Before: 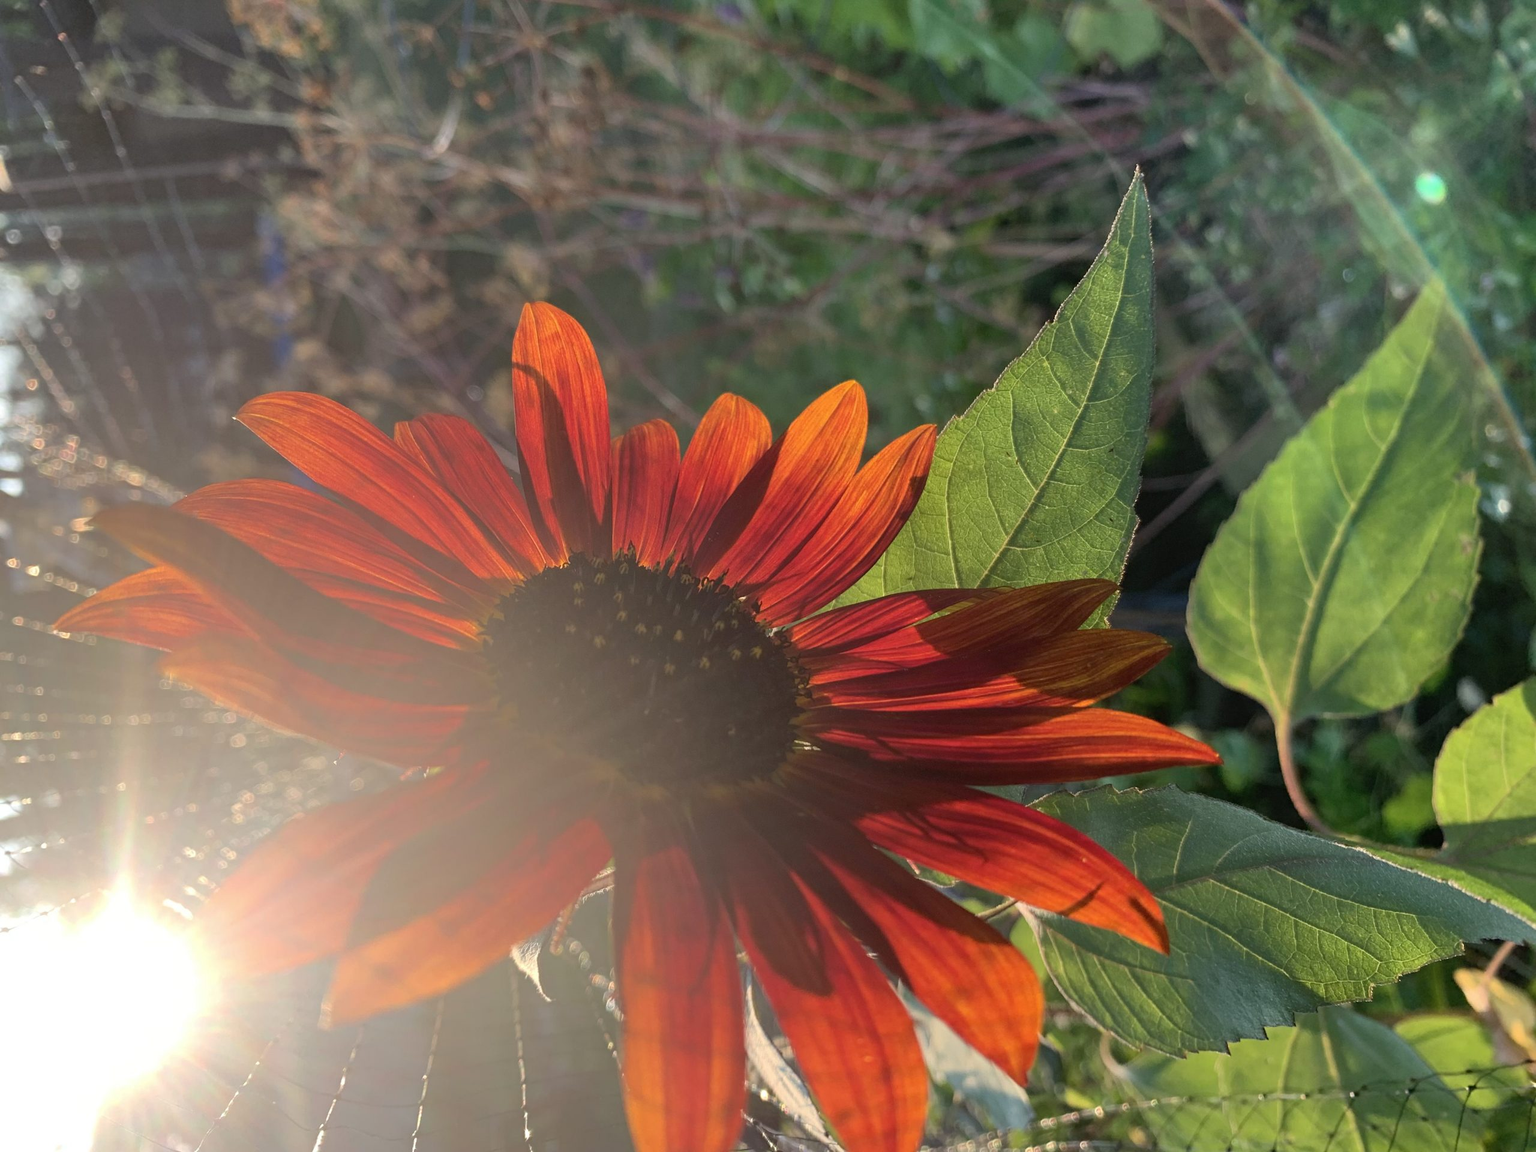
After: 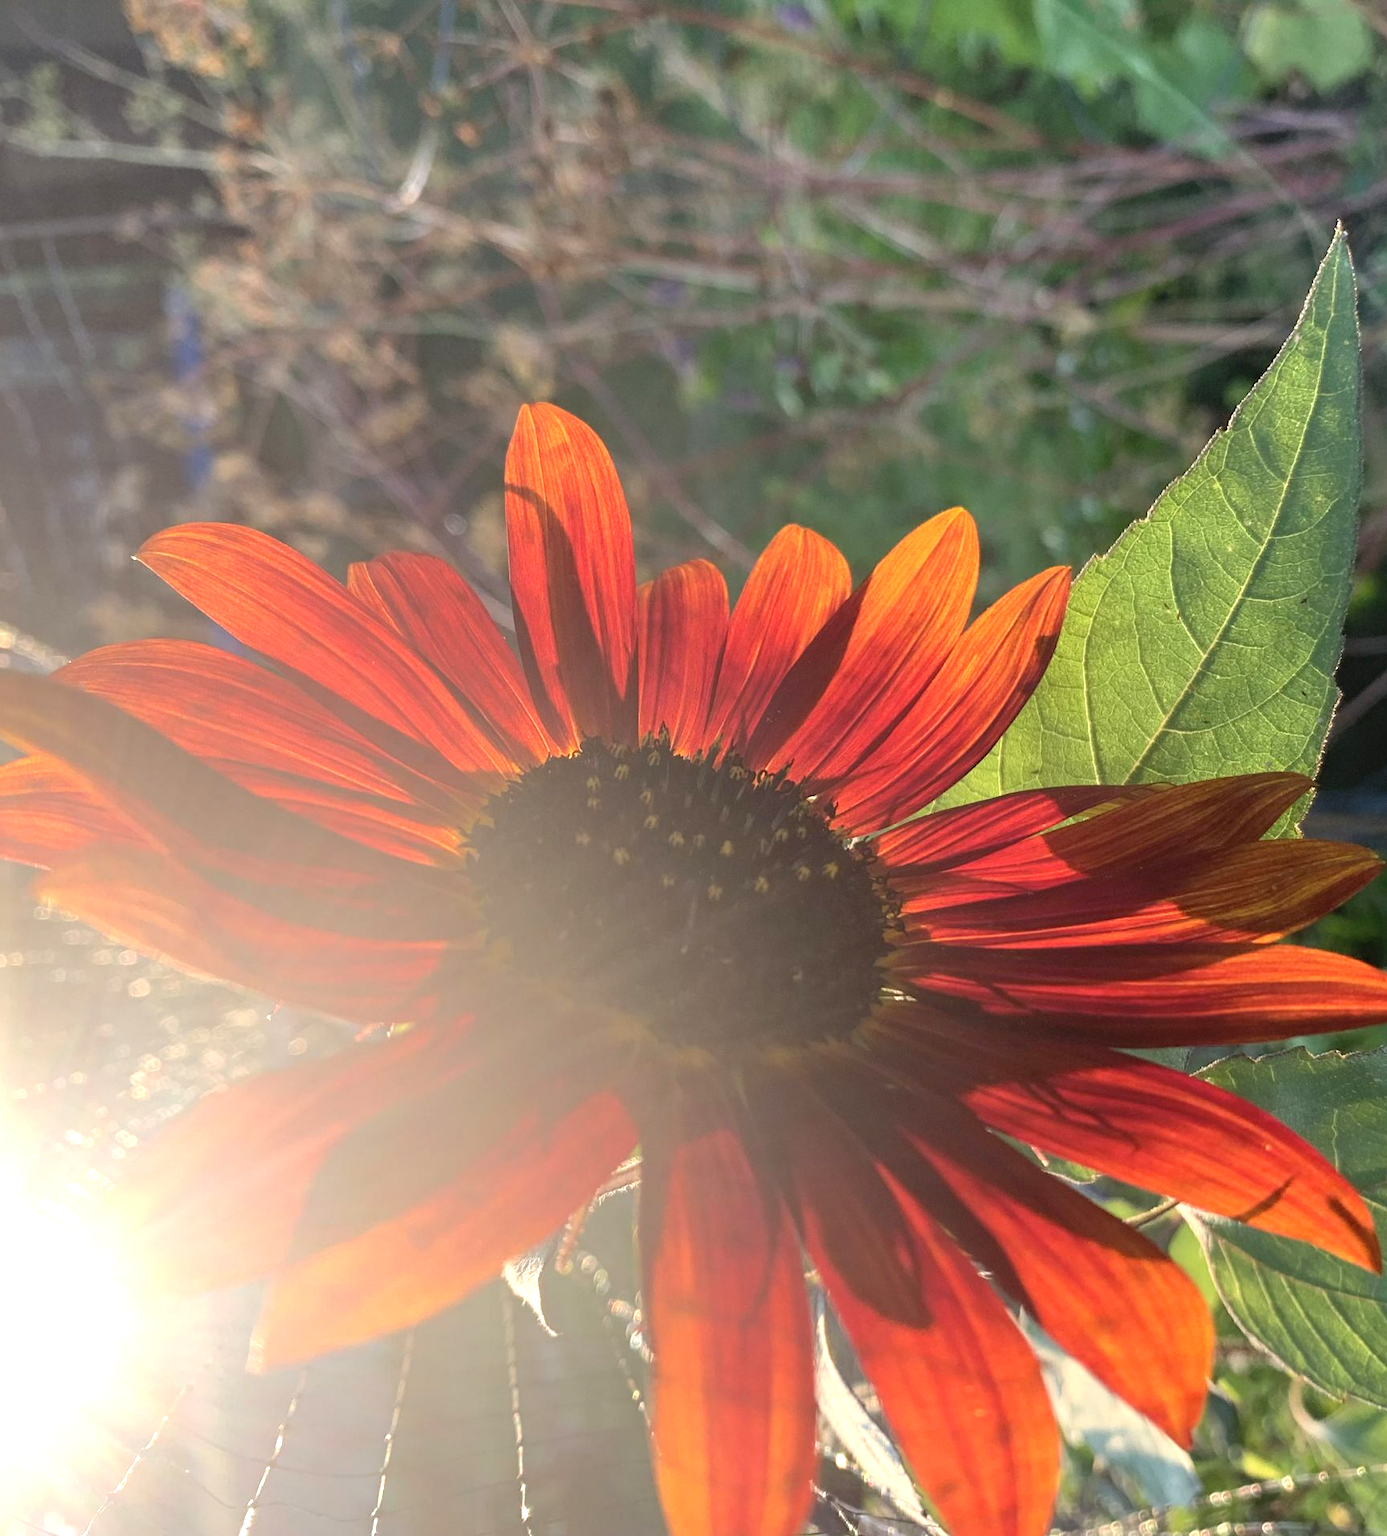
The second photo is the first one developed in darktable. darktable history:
crop and rotate: left 8.738%, right 23.498%
exposure: black level correction 0, exposure 0.691 EV, compensate highlight preservation false
